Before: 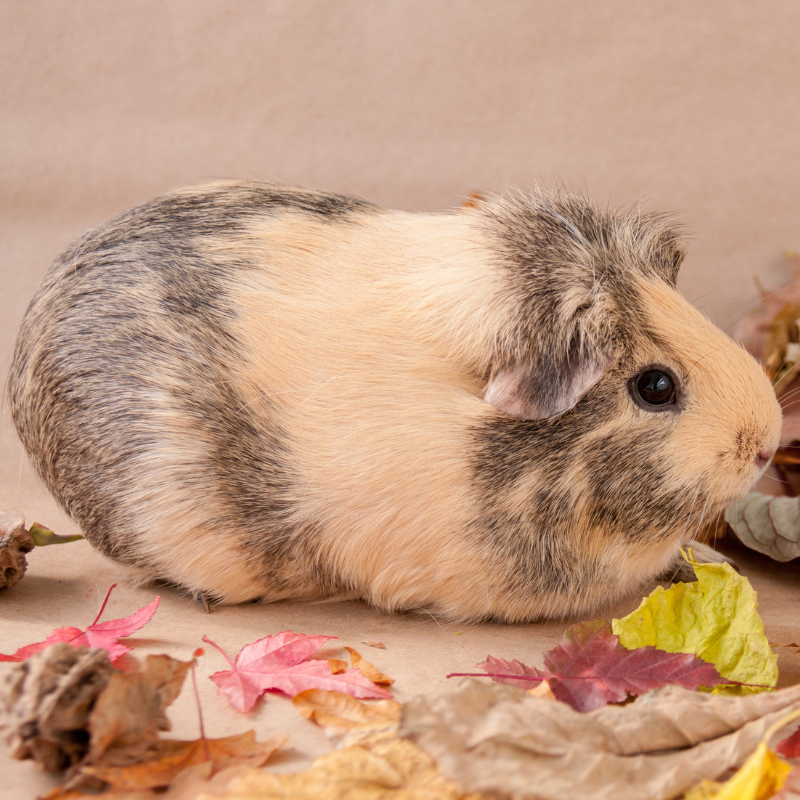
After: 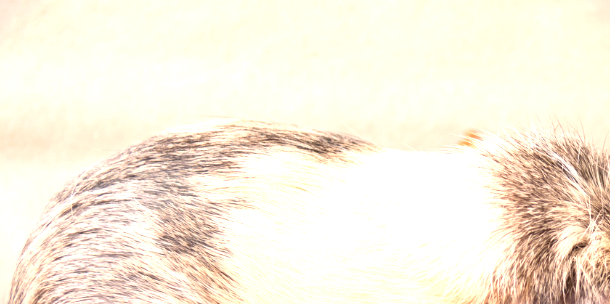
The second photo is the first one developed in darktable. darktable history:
vignetting: fall-off start 100%, brightness -0.406, saturation -0.3, width/height ratio 1.324, dithering 8-bit output, unbound false
exposure: black level correction 0, exposure 1.3 EV, compensate exposure bias true, compensate highlight preservation false
crop: left 0.579%, top 7.627%, right 23.167%, bottom 54.275%
base curve: curves: ch0 [(0, 0) (0.297, 0.298) (1, 1)], preserve colors none
